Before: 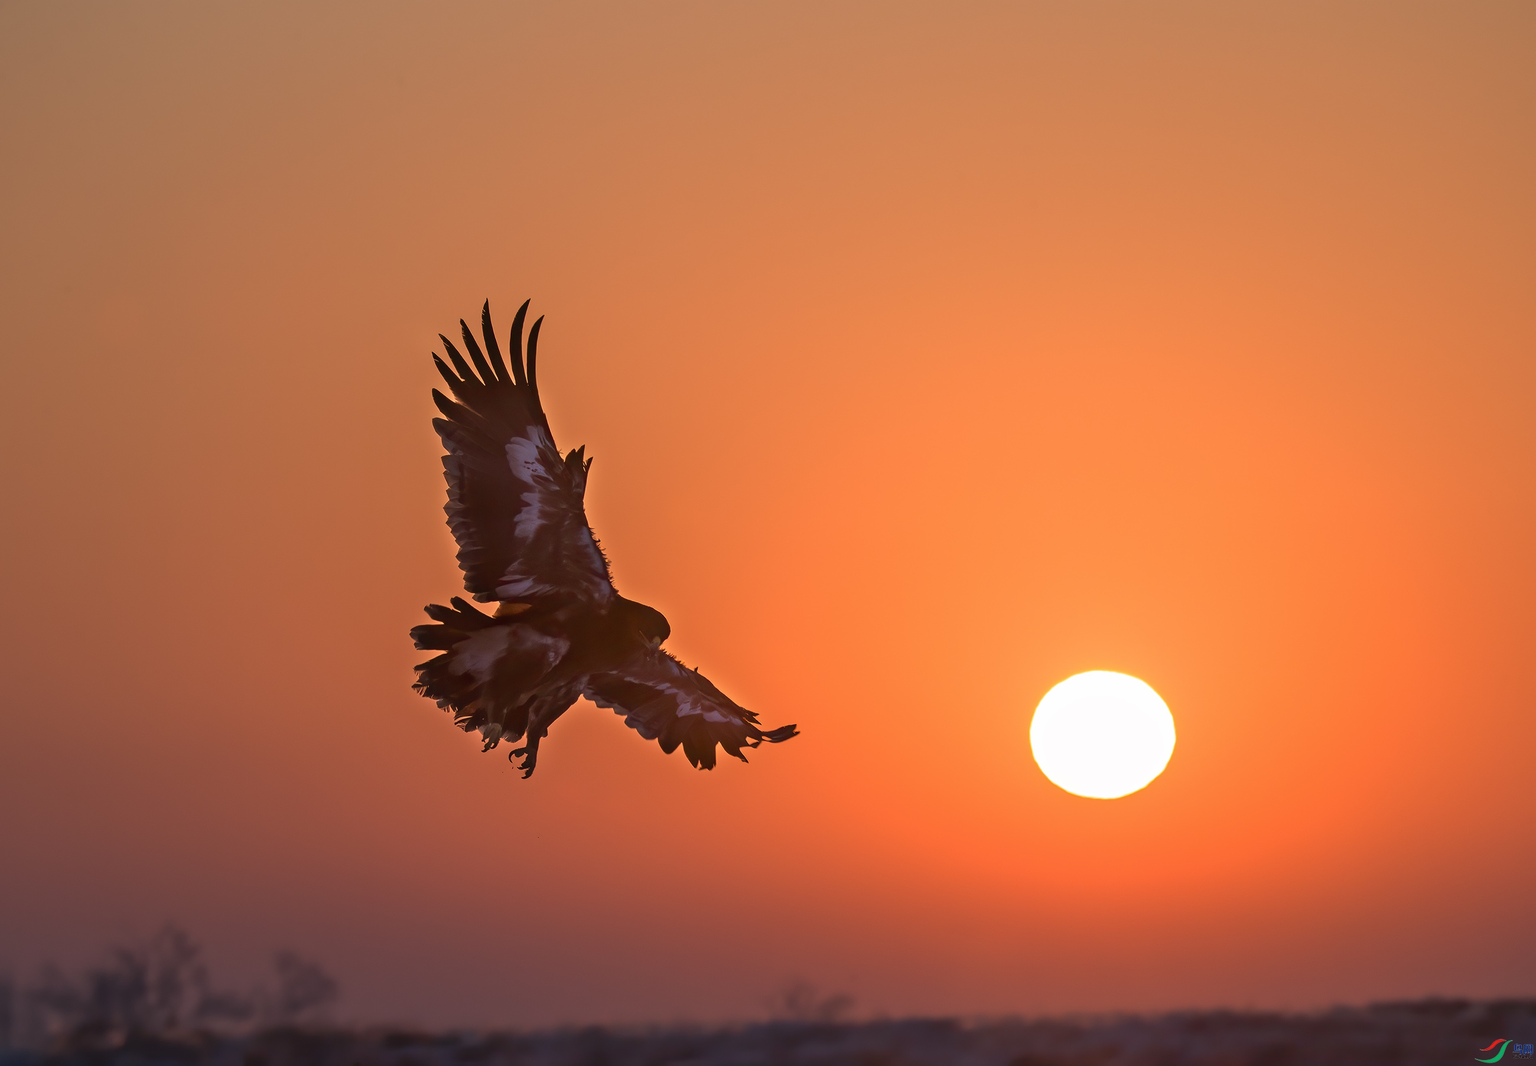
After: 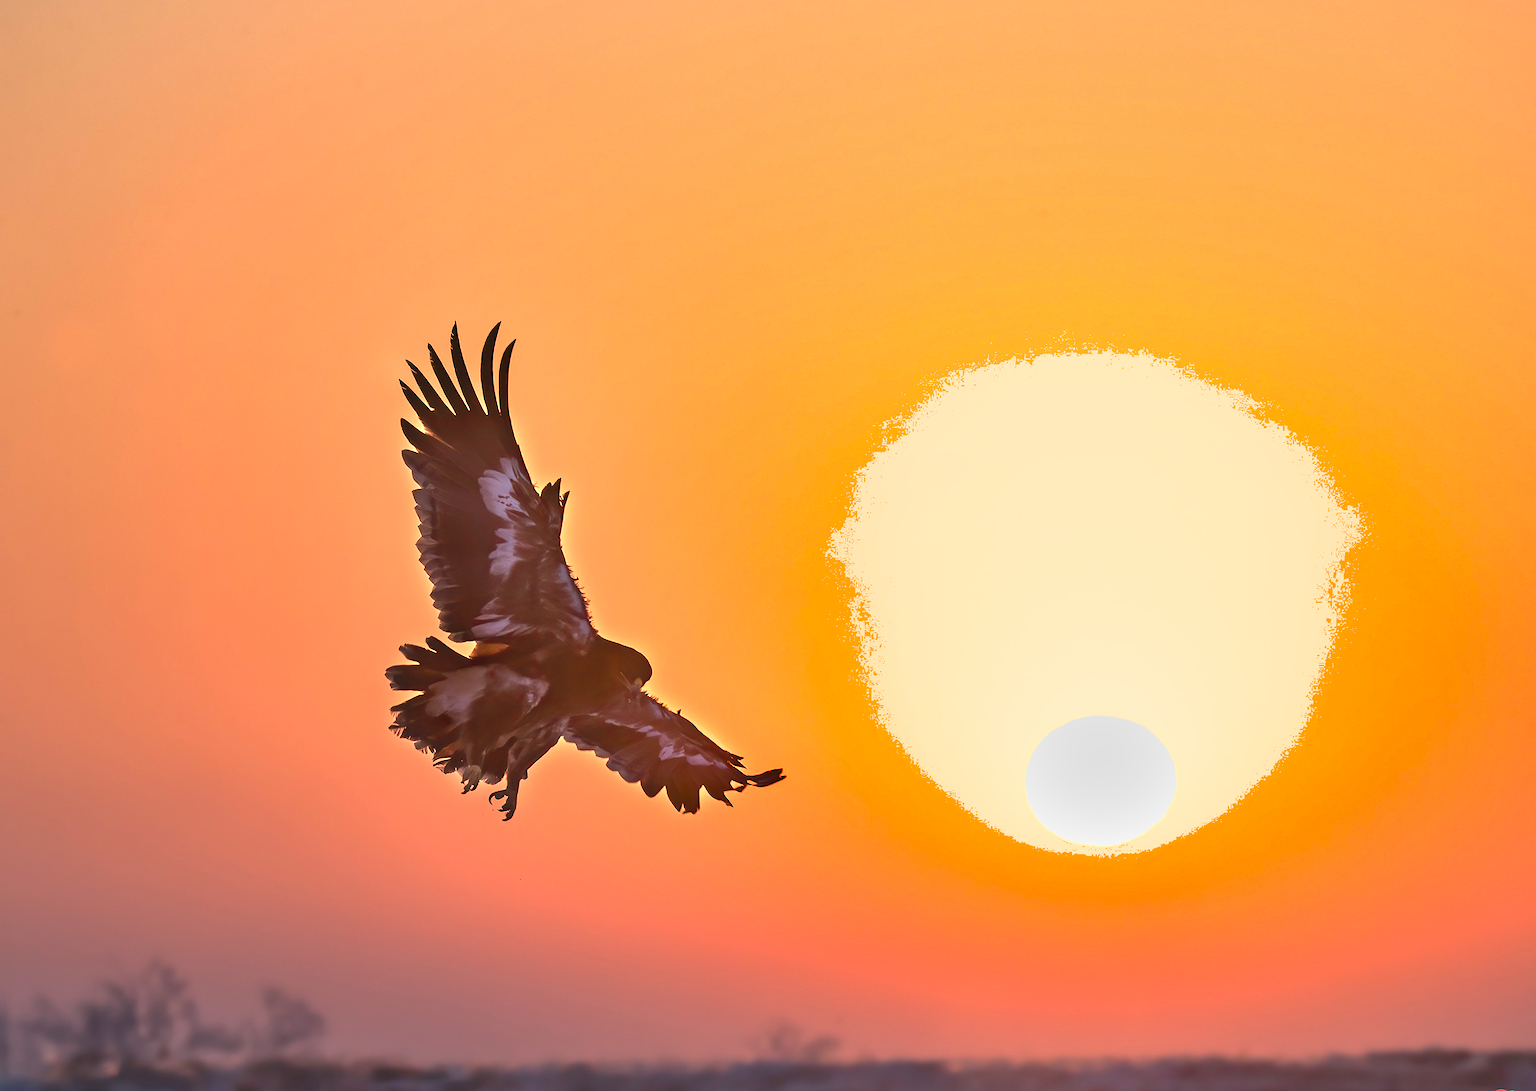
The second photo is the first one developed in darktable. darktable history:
rotate and perspective: rotation 0.074°, lens shift (vertical) 0.096, lens shift (horizontal) -0.041, crop left 0.043, crop right 0.952, crop top 0.024, crop bottom 0.979
shadows and highlights: radius 133.83, soften with gaussian
exposure: black level correction 0, exposure 1.379 EV, compensate exposure bias true, compensate highlight preservation false
